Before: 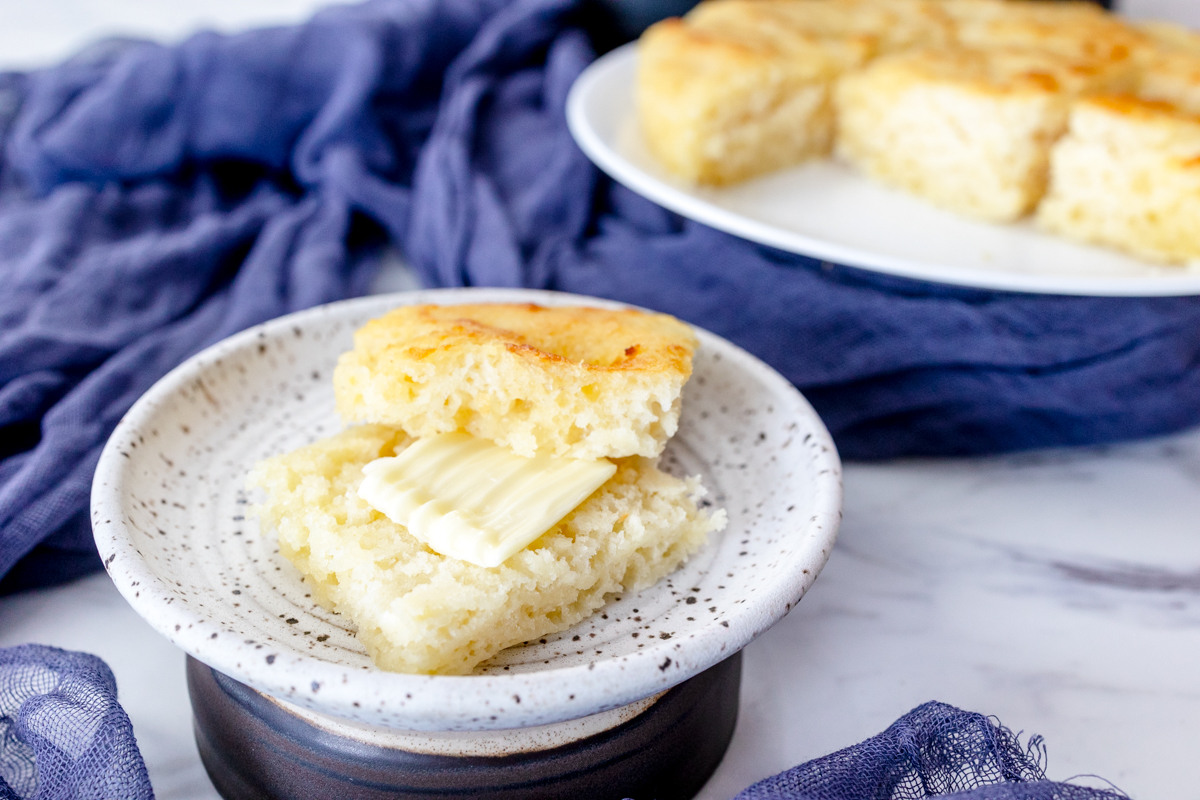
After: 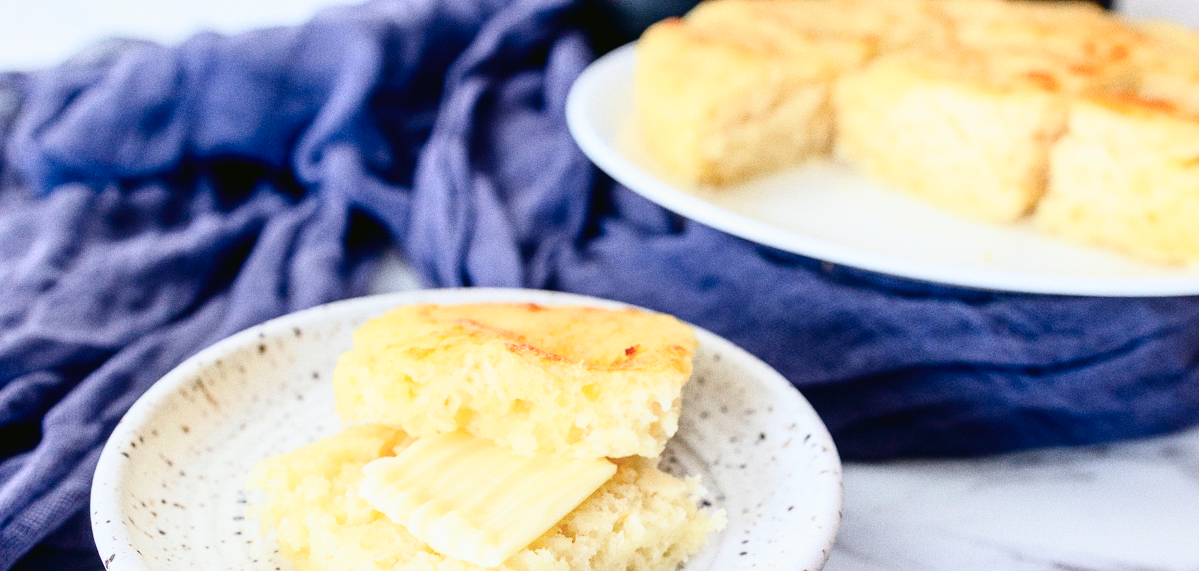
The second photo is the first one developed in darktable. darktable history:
crop: bottom 28.576%
grain: coarseness 22.88 ISO
tone curve: curves: ch0 [(0, 0.023) (0.087, 0.065) (0.184, 0.168) (0.45, 0.54) (0.57, 0.683) (0.706, 0.841) (0.877, 0.948) (1, 0.984)]; ch1 [(0, 0) (0.388, 0.369) (0.447, 0.447) (0.505, 0.5) (0.534, 0.535) (0.563, 0.563) (0.579, 0.59) (0.644, 0.663) (1, 1)]; ch2 [(0, 0) (0.301, 0.259) (0.385, 0.395) (0.492, 0.496) (0.518, 0.537) (0.583, 0.605) (0.673, 0.667) (1, 1)], color space Lab, independent channels, preserve colors none
